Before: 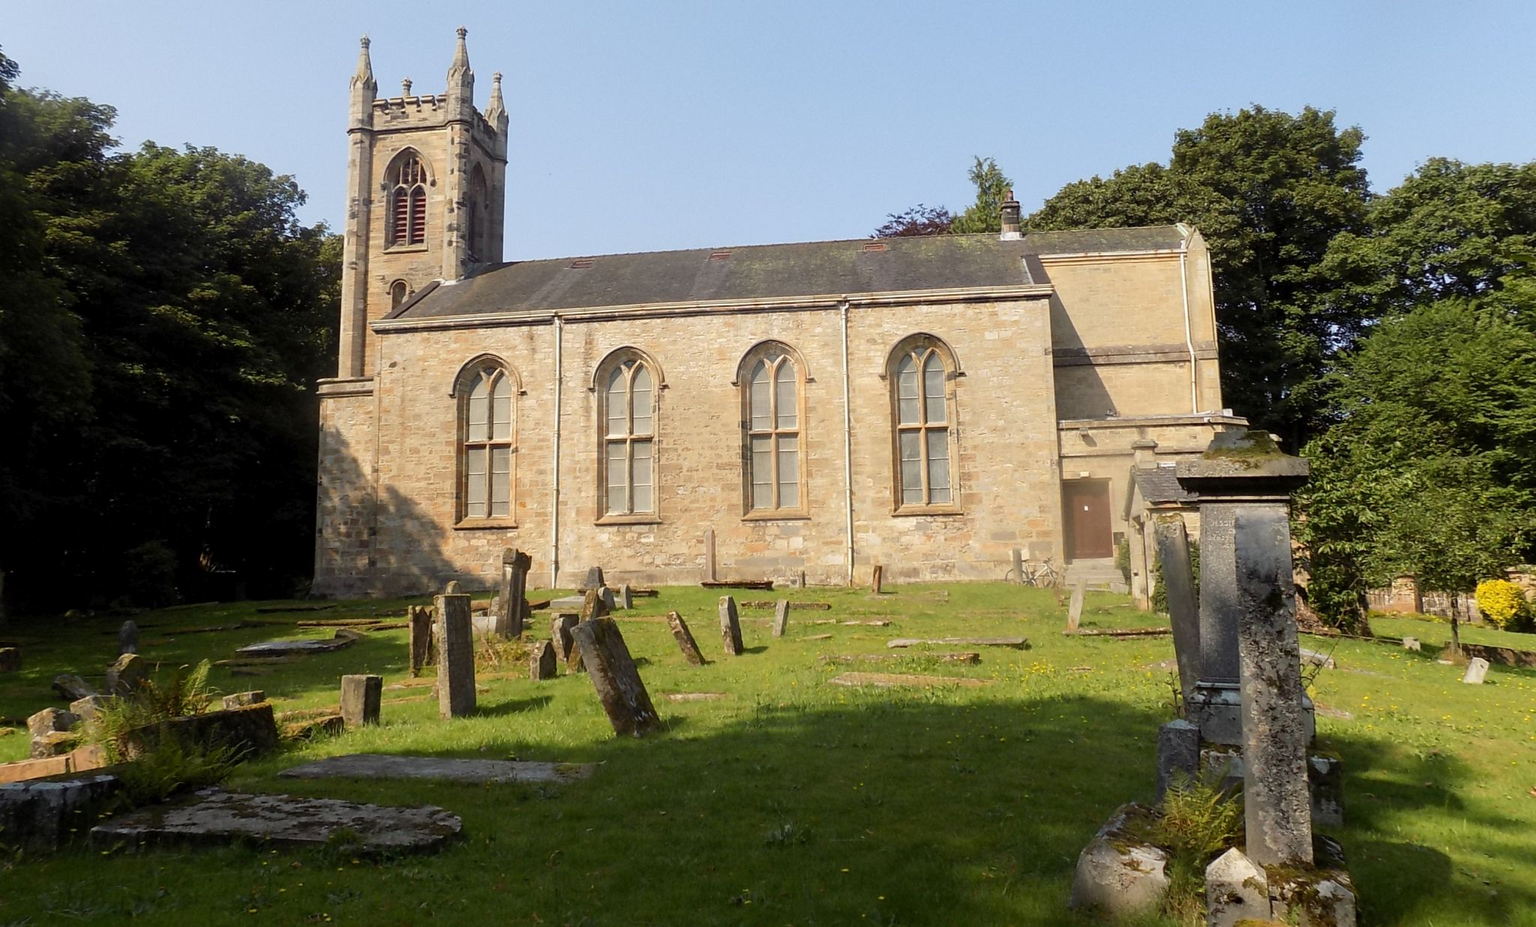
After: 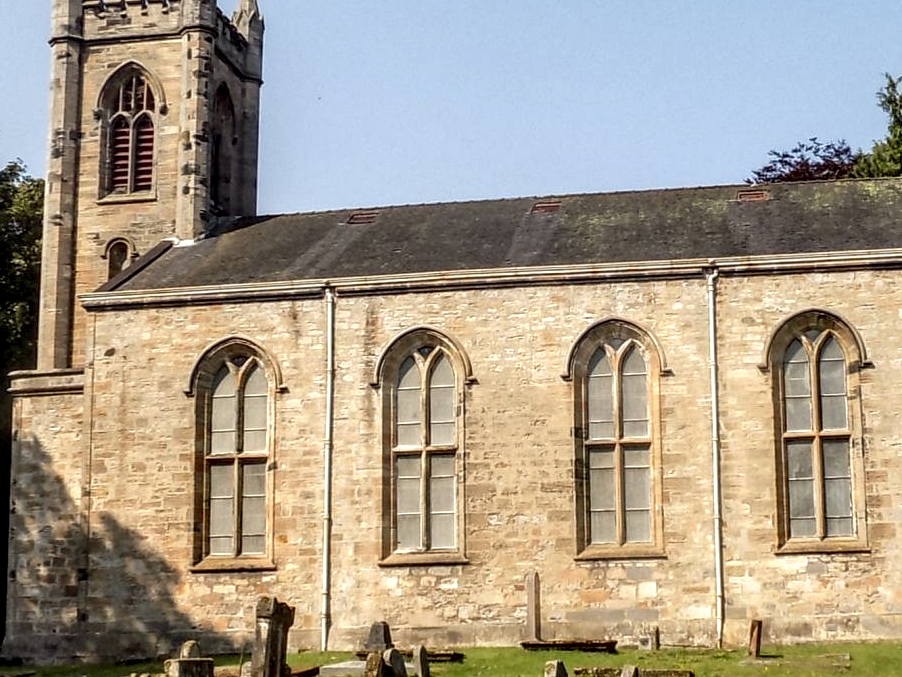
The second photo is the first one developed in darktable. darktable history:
crop: left 20.248%, top 10.86%, right 35.675%, bottom 34.321%
local contrast: highlights 19%, detail 186%
